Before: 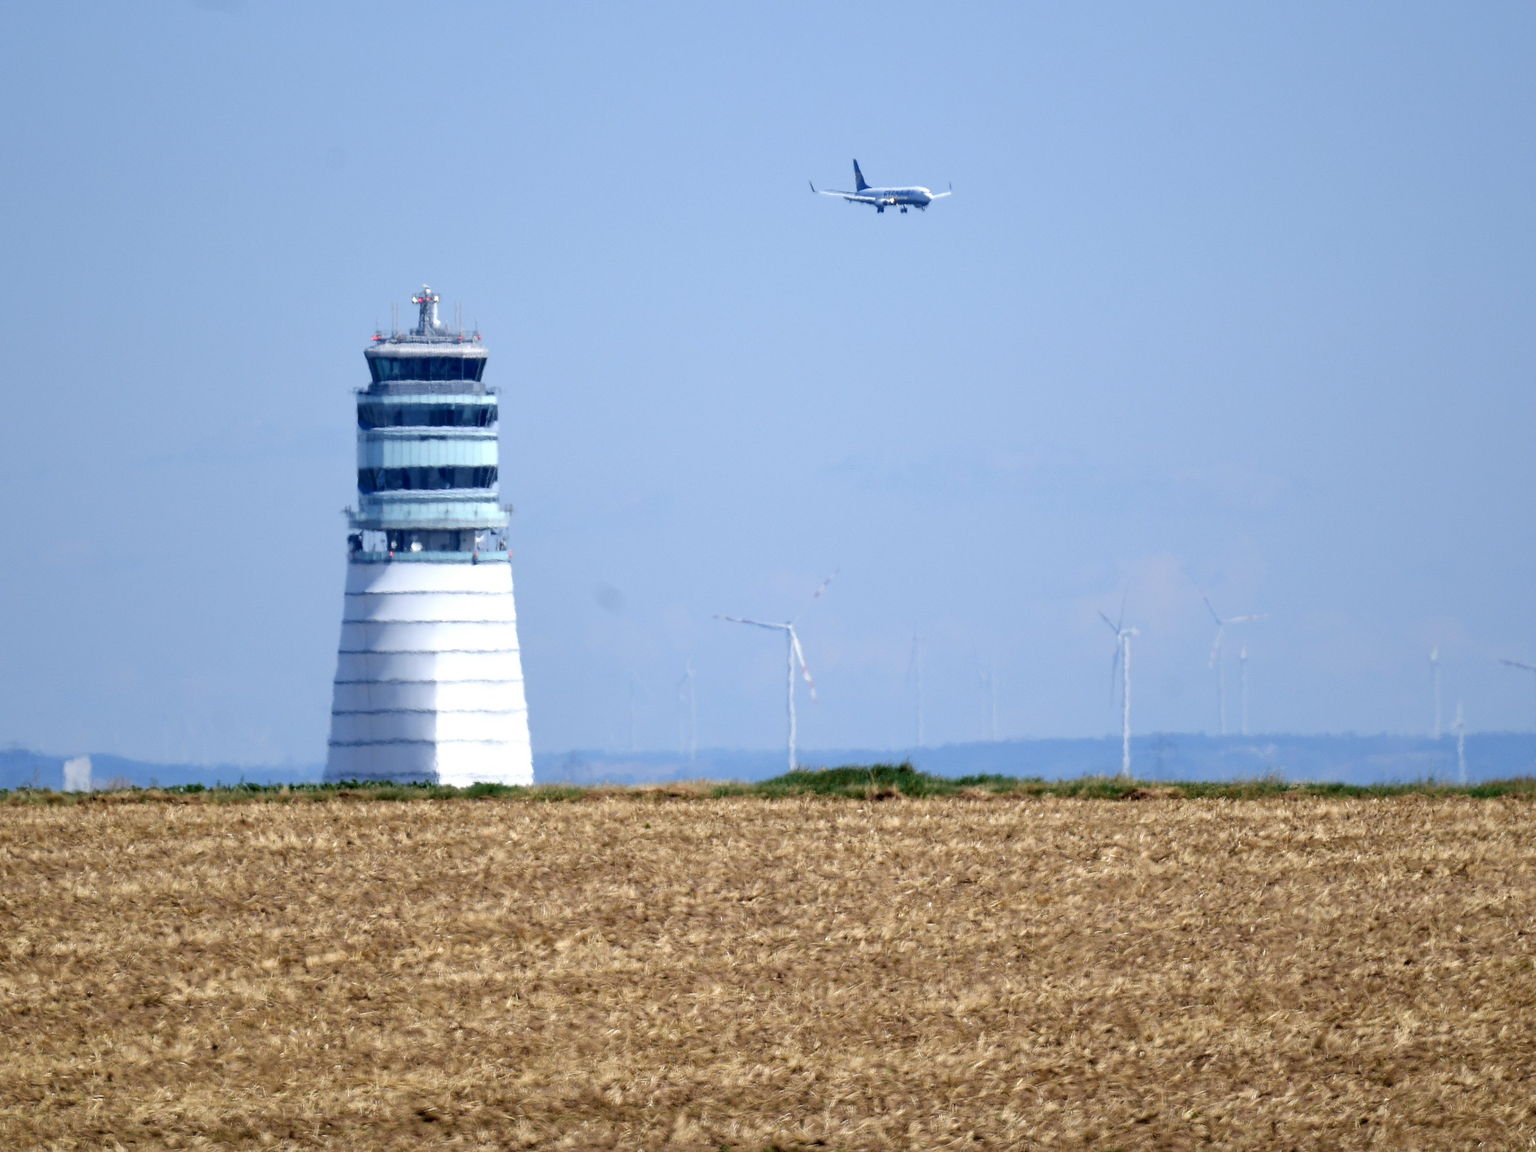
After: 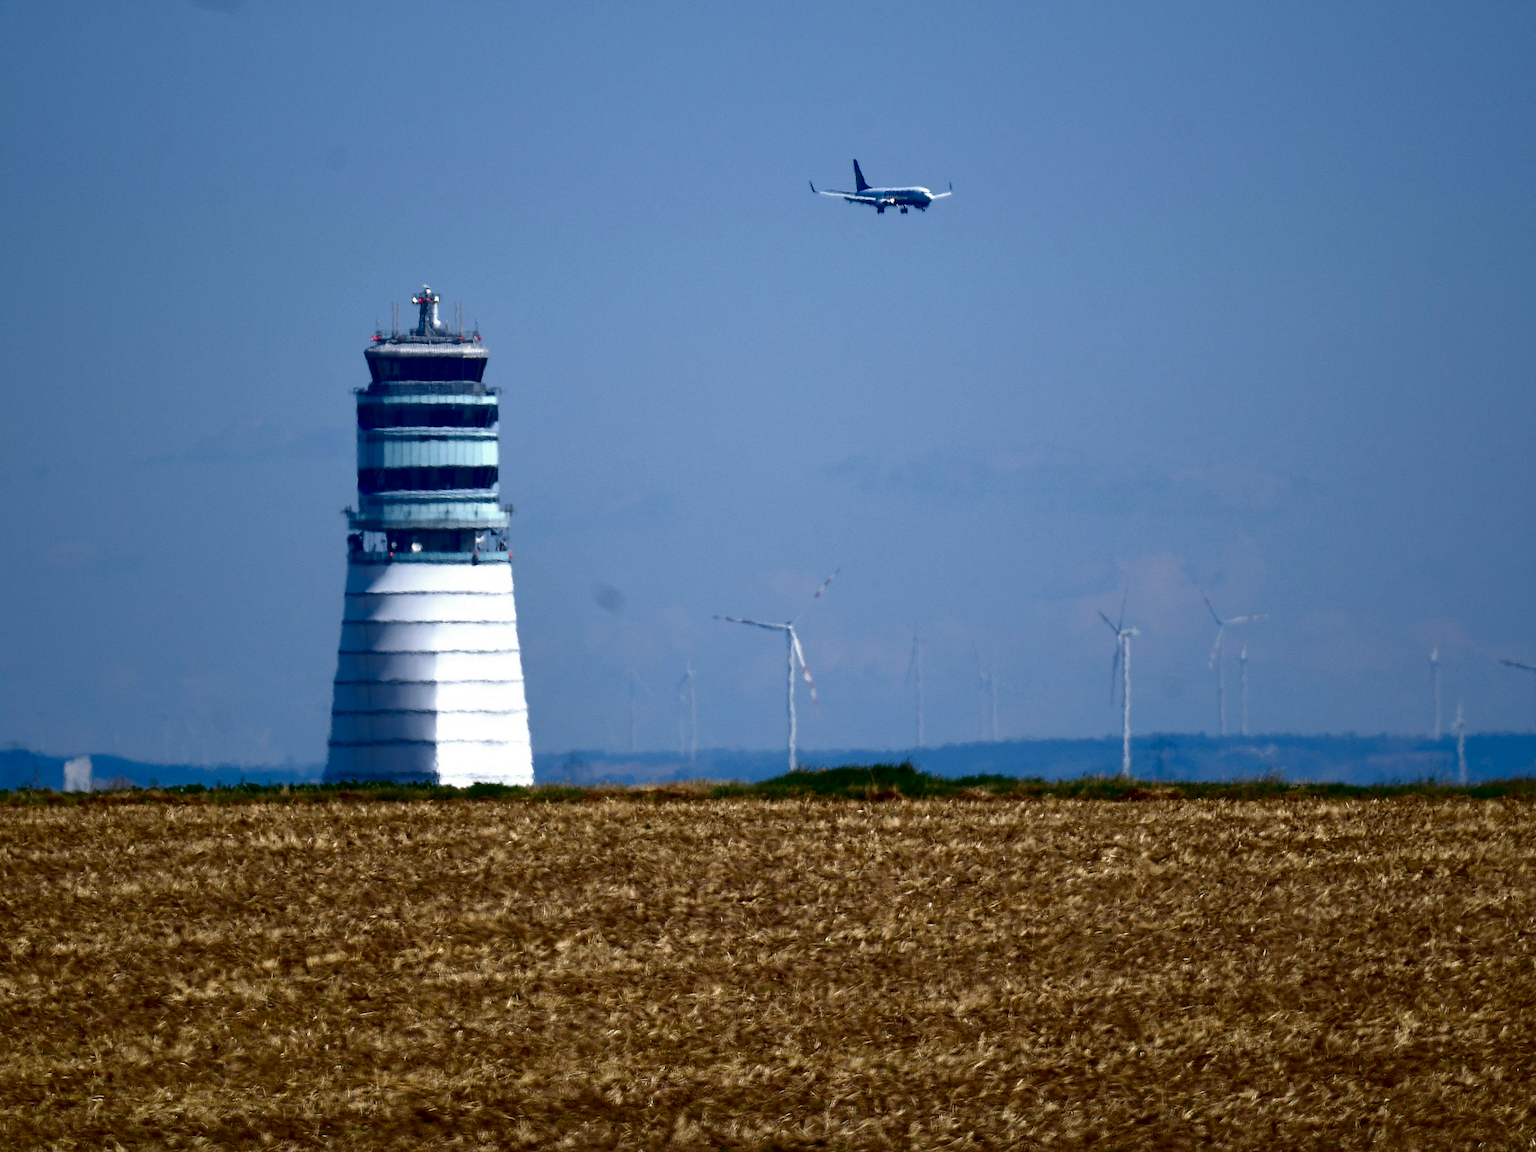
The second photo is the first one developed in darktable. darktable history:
contrast brightness saturation: contrast 0.095, brightness -0.59, saturation 0.175
